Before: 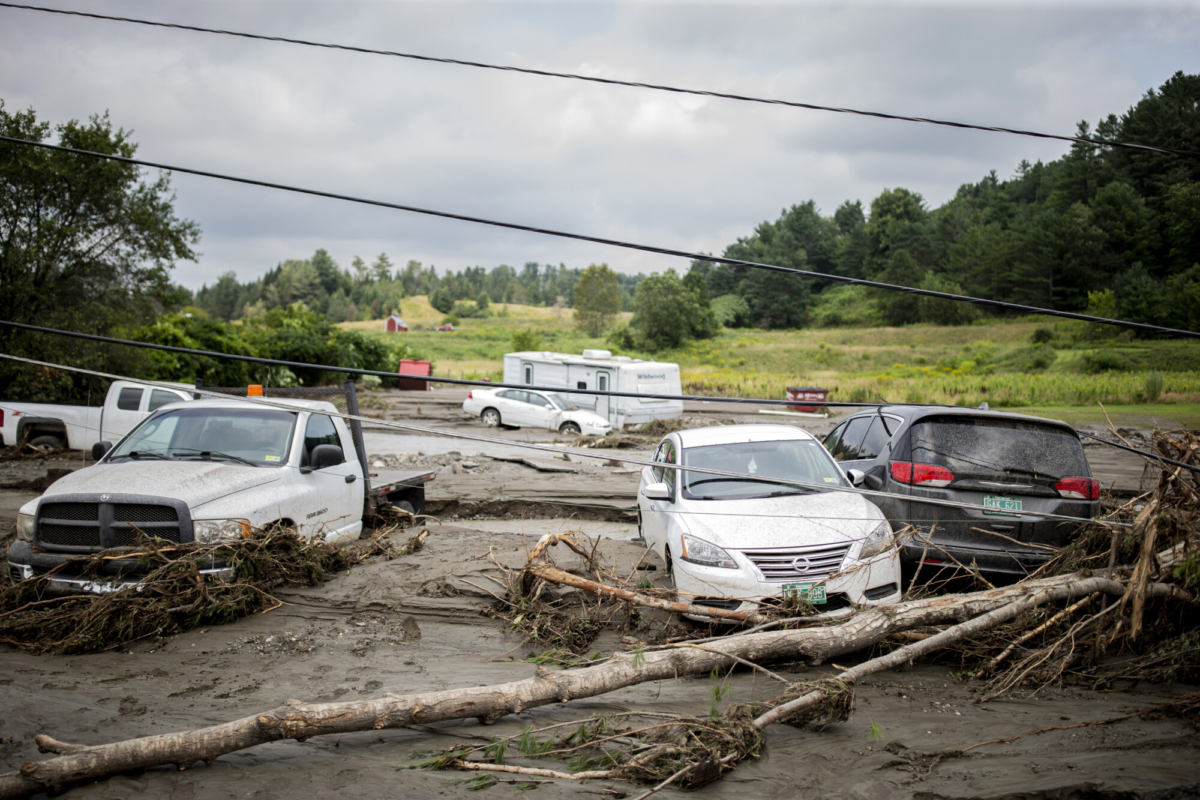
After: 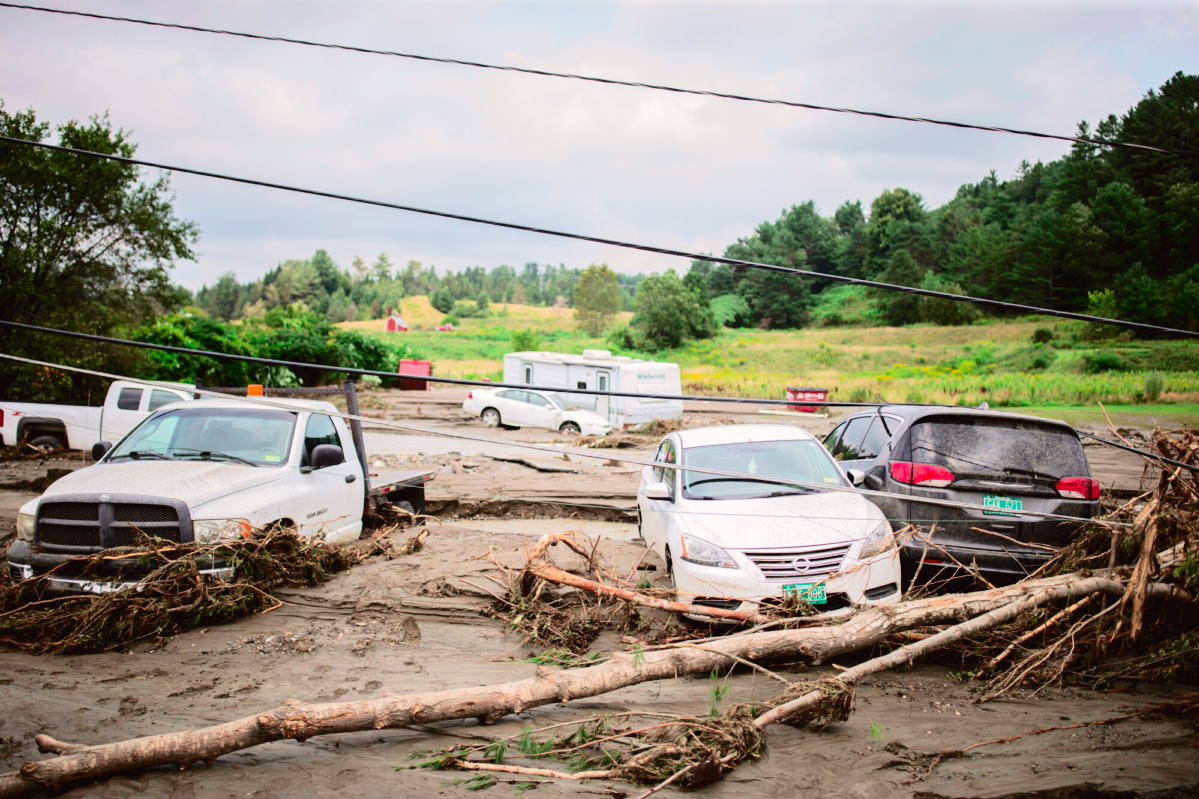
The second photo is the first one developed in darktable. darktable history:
contrast brightness saturation: contrast 0.03, brightness 0.06, saturation 0.13
tone curve: curves: ch0 [(0, 0.019) (0.204, 0.162) (0.491, 0.519) (0.748, 0.765) (1, 0.919)]; ch1 [(0, 0) (0.201, 0.113) (0.372, 0.282) (0.443, 0.434) (0.496, 0.504) (0.566, 0.585) (0.761, 0.803) (1, 1)]; ch2 [(0, 0) (0.434, 0.447) (0.483, 0.487) (0.555, 0.563) (0.697, 0.68) (1, 1)], color space Lab, independent channels, preserve colors none
exposure: black level correction 0, exposure 0.5 EV, compensate exposure bias true, compensate highlight preservation false
